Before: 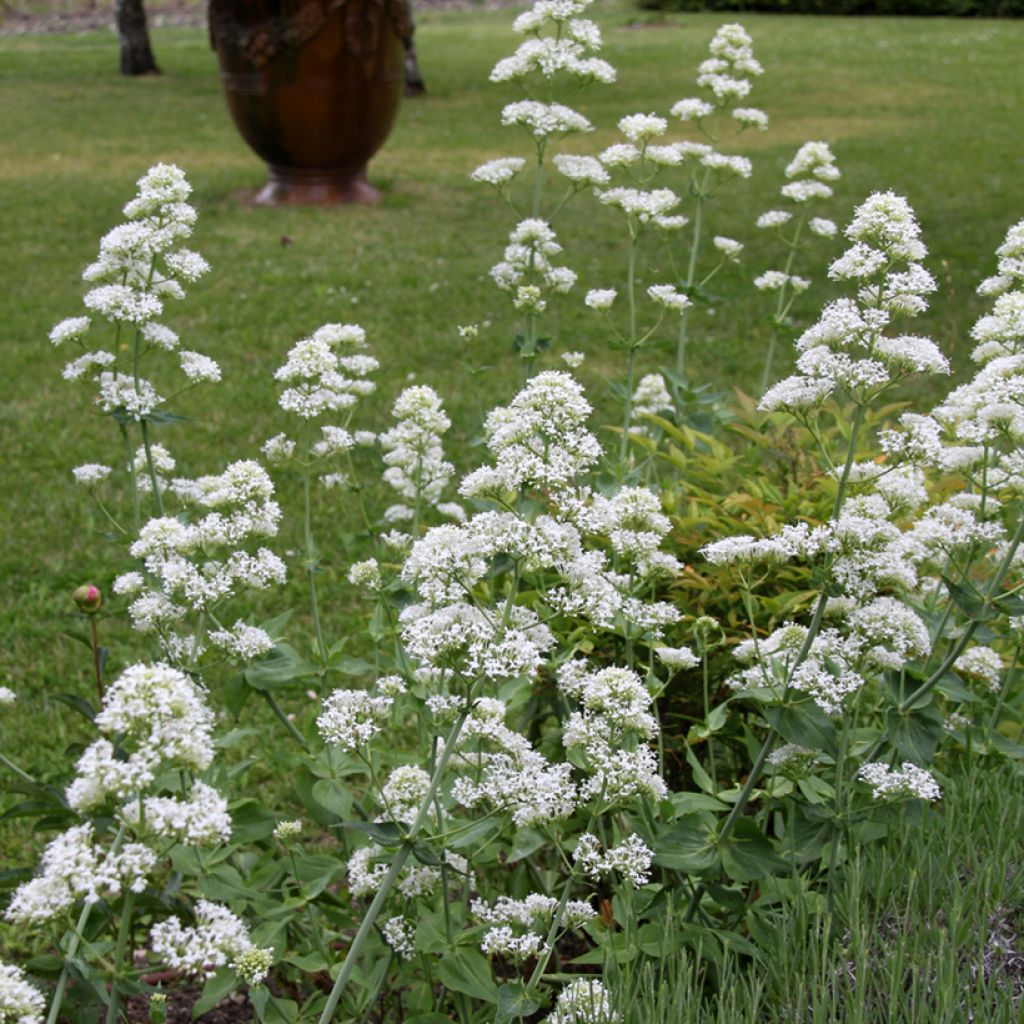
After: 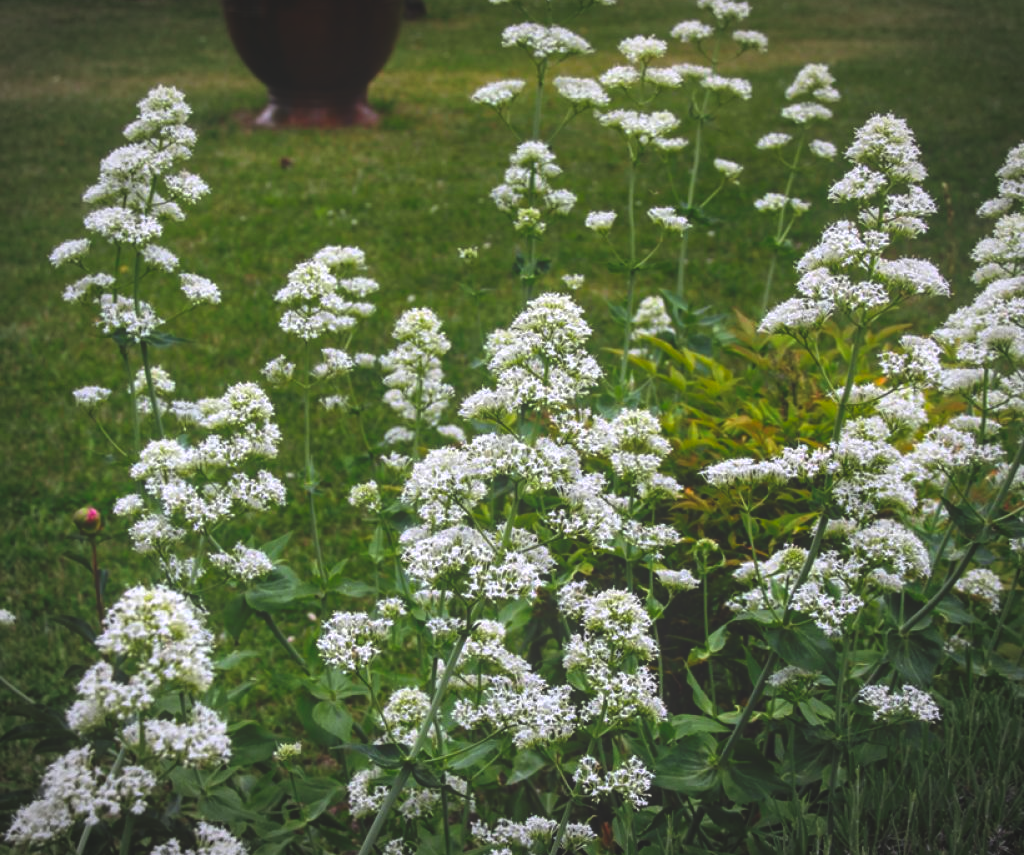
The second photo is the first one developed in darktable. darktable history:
crop: top 7.625%, bottom 8.027%
rgb curve: curves: ch0 [(0, 0.186) (0.314, 0.284) (0.775, 0.708) (1, 1)], compensate middle gray true, preserve colors none
color balance: output saturation 120%
local contrast: on, module defaults
contrast brightness saturation: contrast 0.08, saturation 0.2
bloom: size 13.65%, threshold 98.39%, strength 4.82%
vignetting: automatic ratio true
